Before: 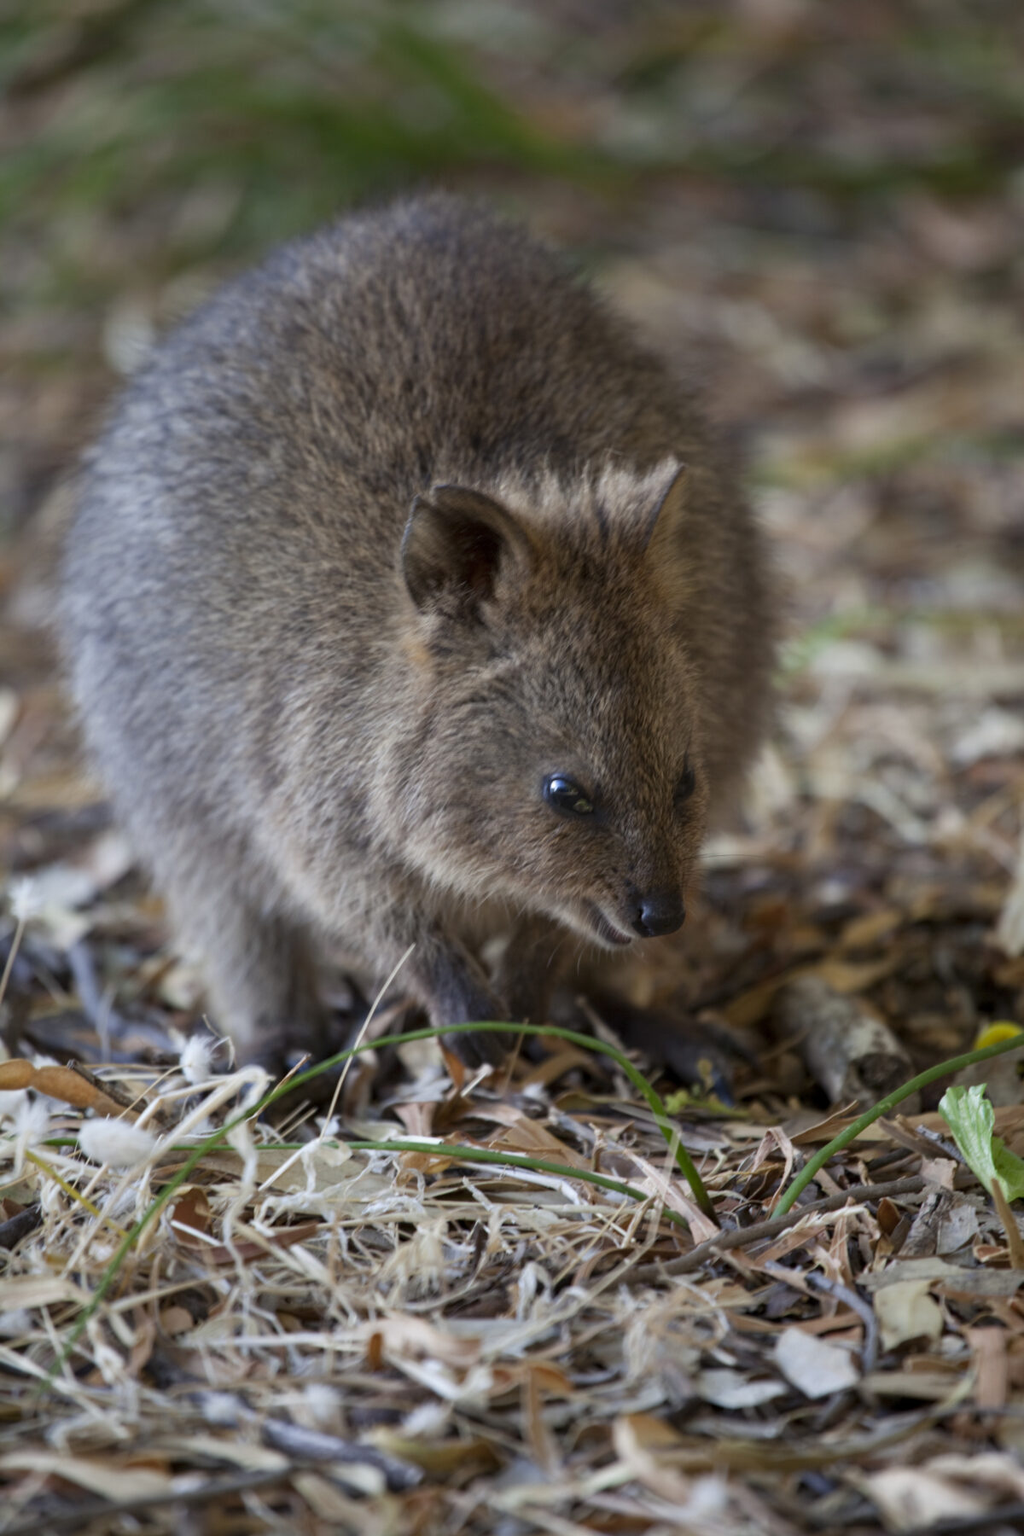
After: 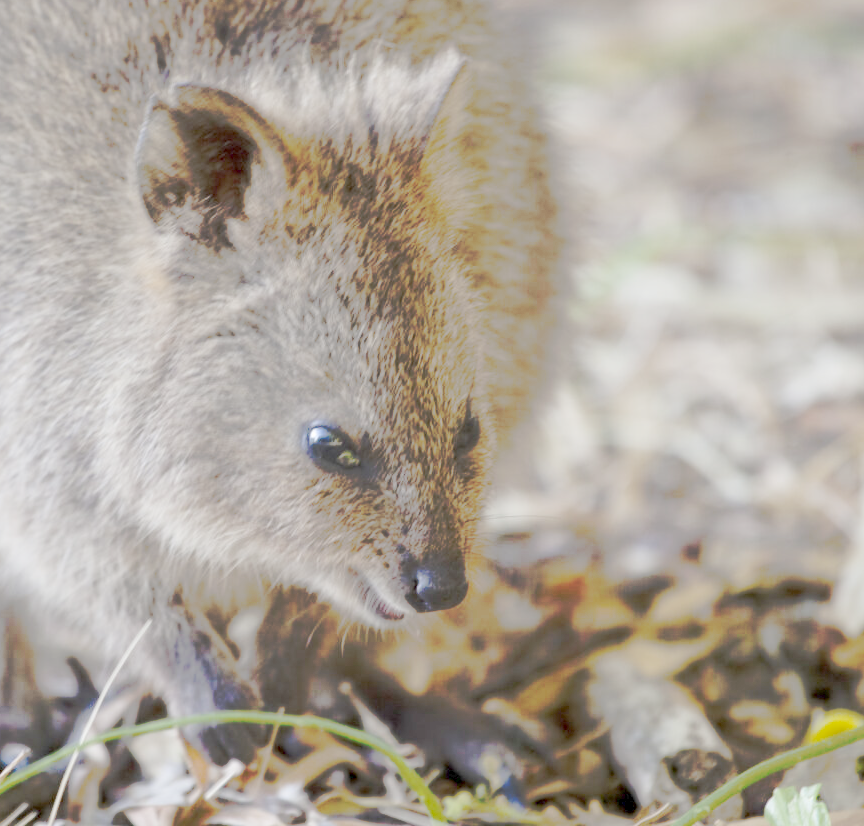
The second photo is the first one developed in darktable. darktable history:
crop and rotate: left 27.938%, top 27.046%, bottom 27.046%
tone curve: curves: ch0 [(0, 0) (0.003, 0.003) (0.011, 0.011) (0.025, 0.024) (0.044, 0.043) (0.069, 0.067) (0.1, 0.096) (0.136, 0.131) (0.177, 0.171) (0.224, 0.217) (0.277, 0.267) (0.335, 0.324) (0.399, 0.385) (0.468, 0.452) (0.543, 0.632) (0.623, 0.697) (0.709, 0.766) (0.801, 0.839) (0.898, 0.917) (1, 1)], preserve colors none
